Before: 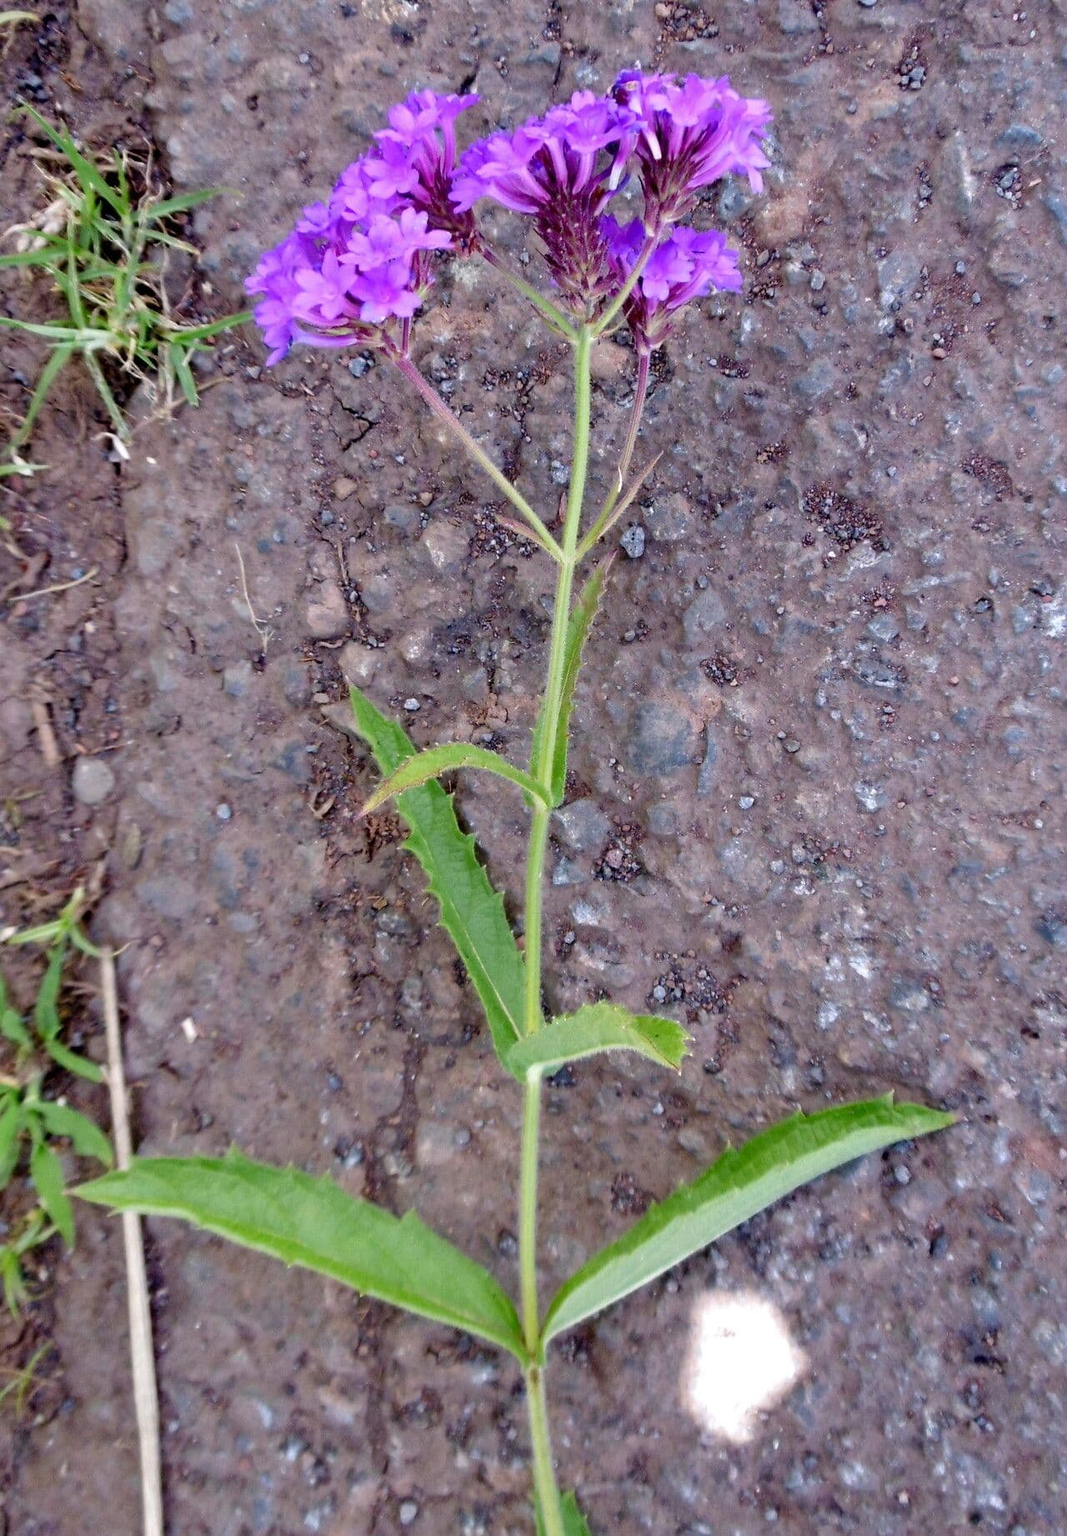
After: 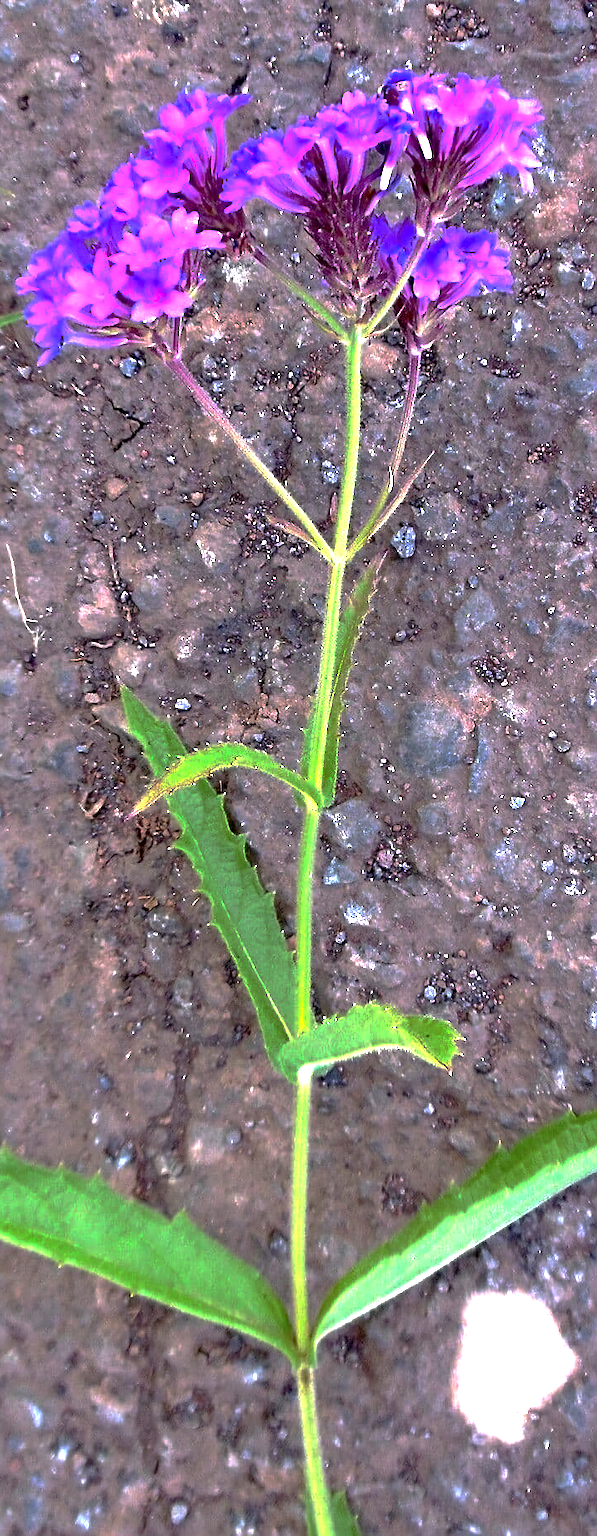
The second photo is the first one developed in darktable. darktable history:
crop: left 21.554%, right 22.355%
sharpen: on, module defaults
exposure: black level correction 0.001, exposure 0.967 EV, compensate highlight preservation false
base curve: curves: ch0 [(0, 0) (0.841, 0.609) (1, 1)], preserve colors none
